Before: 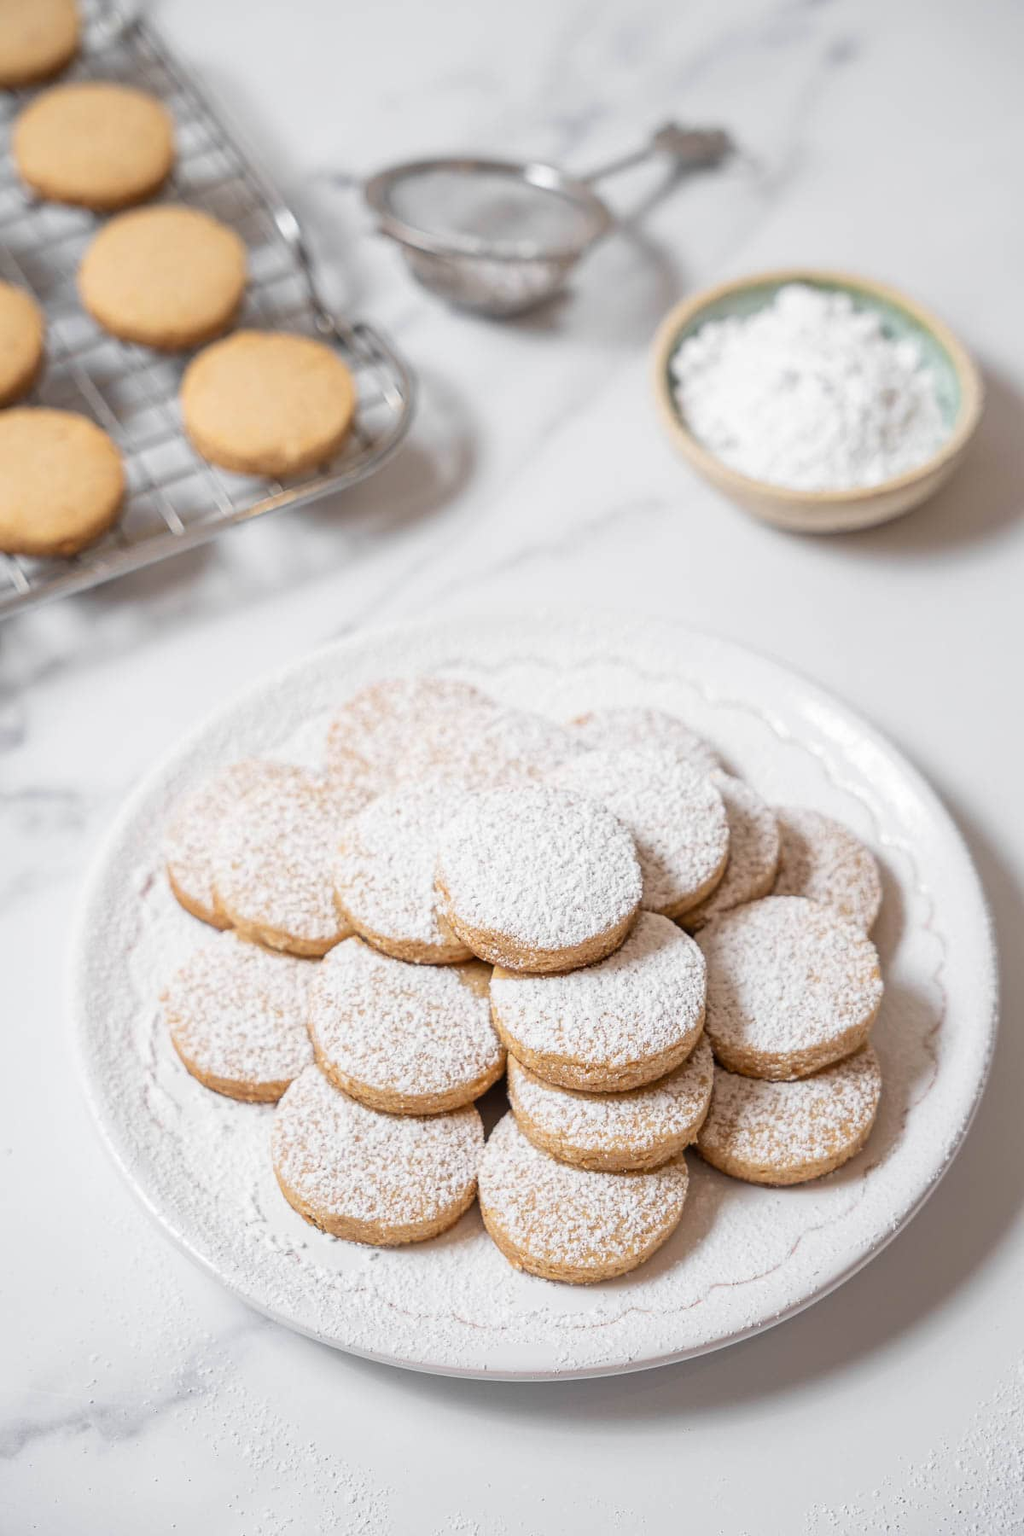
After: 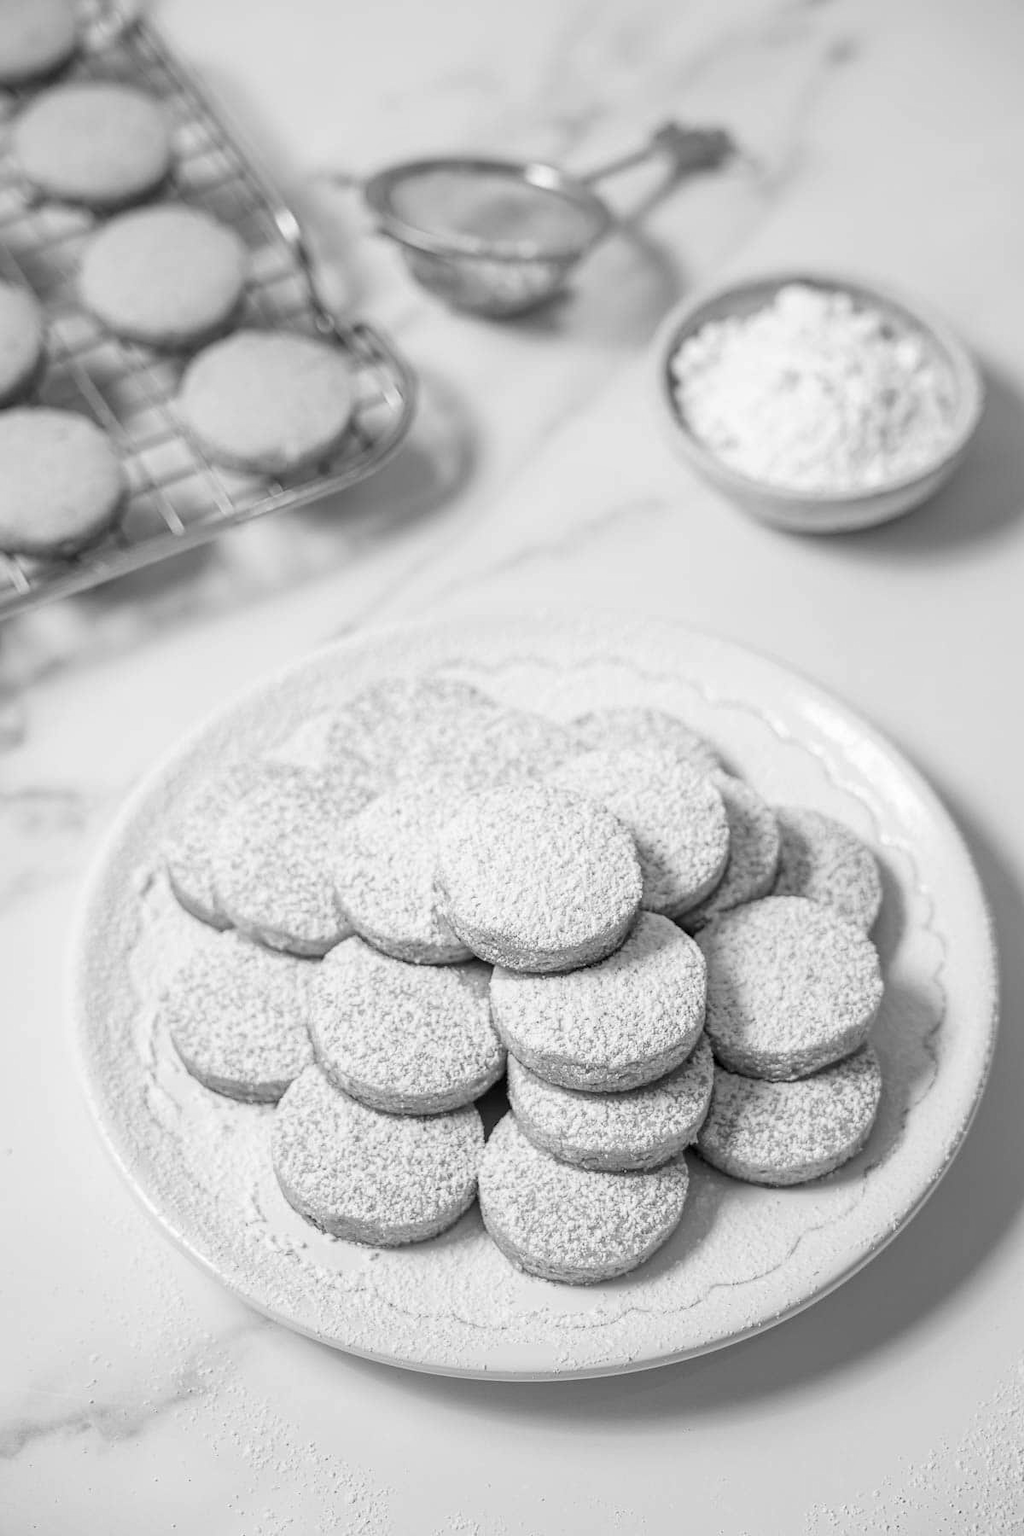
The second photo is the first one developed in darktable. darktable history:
monochrome: a 32, b 64, size 2.3
local contrast: highlights 100%, shadows 100%, detail 120%, midtone range 0.2
